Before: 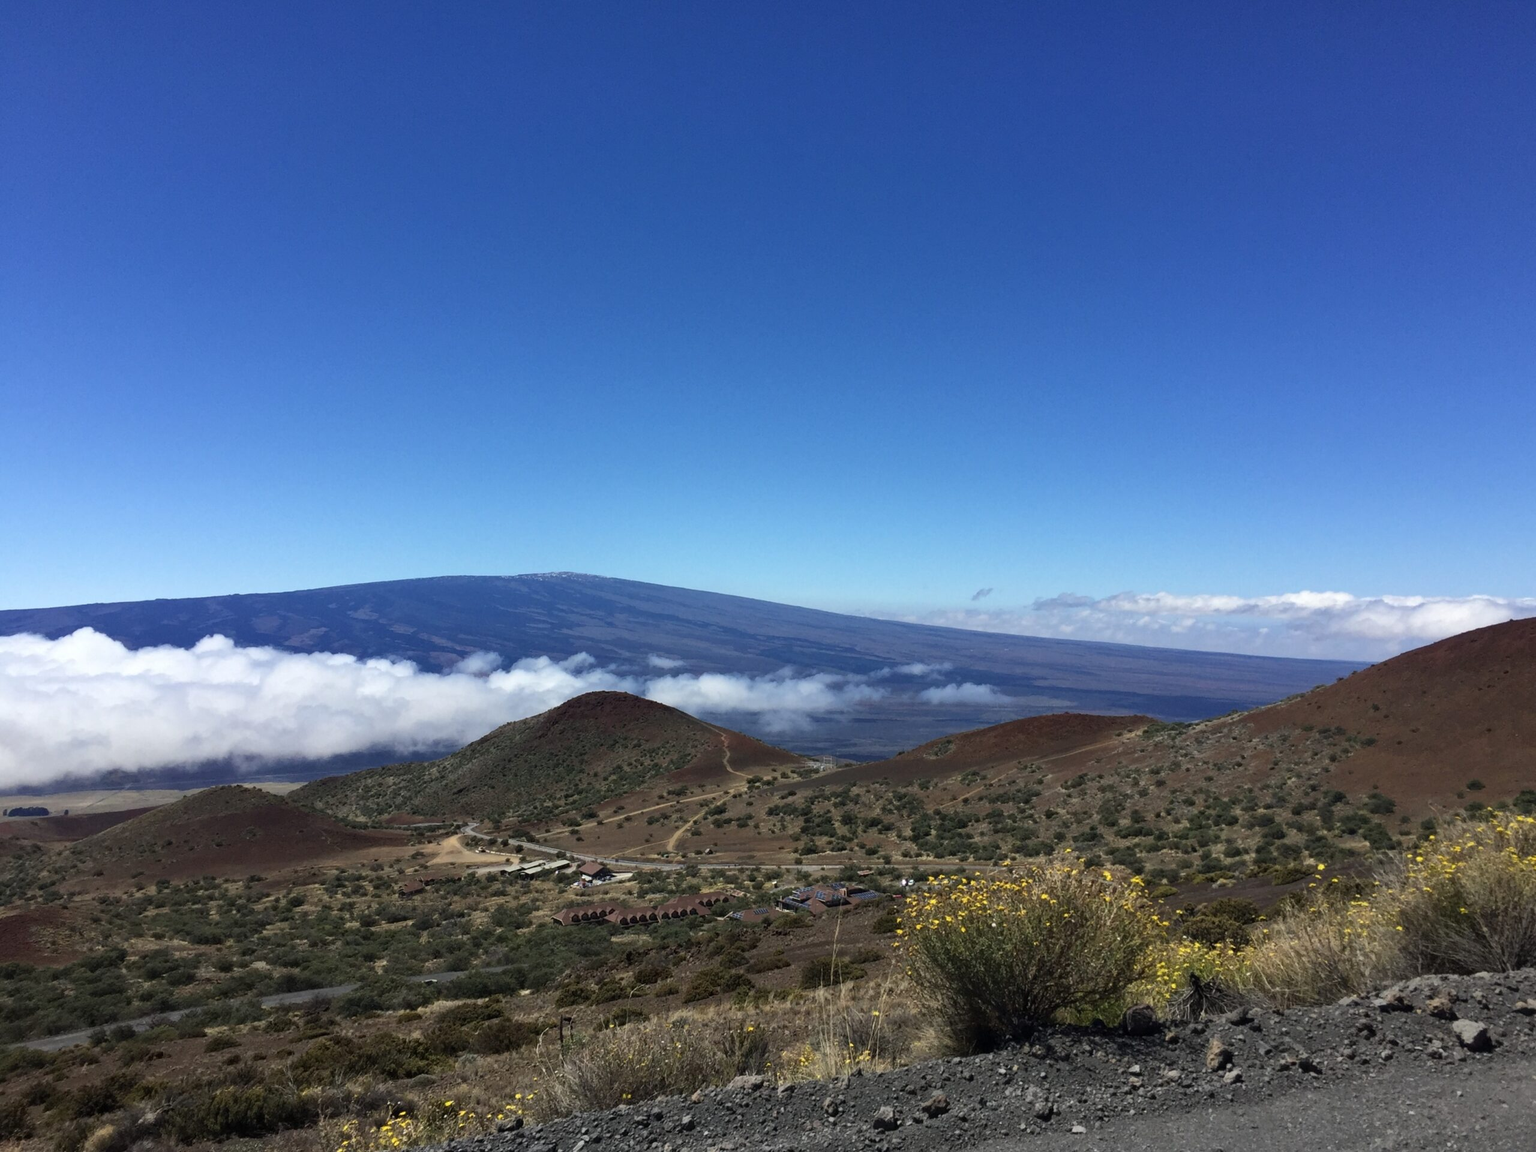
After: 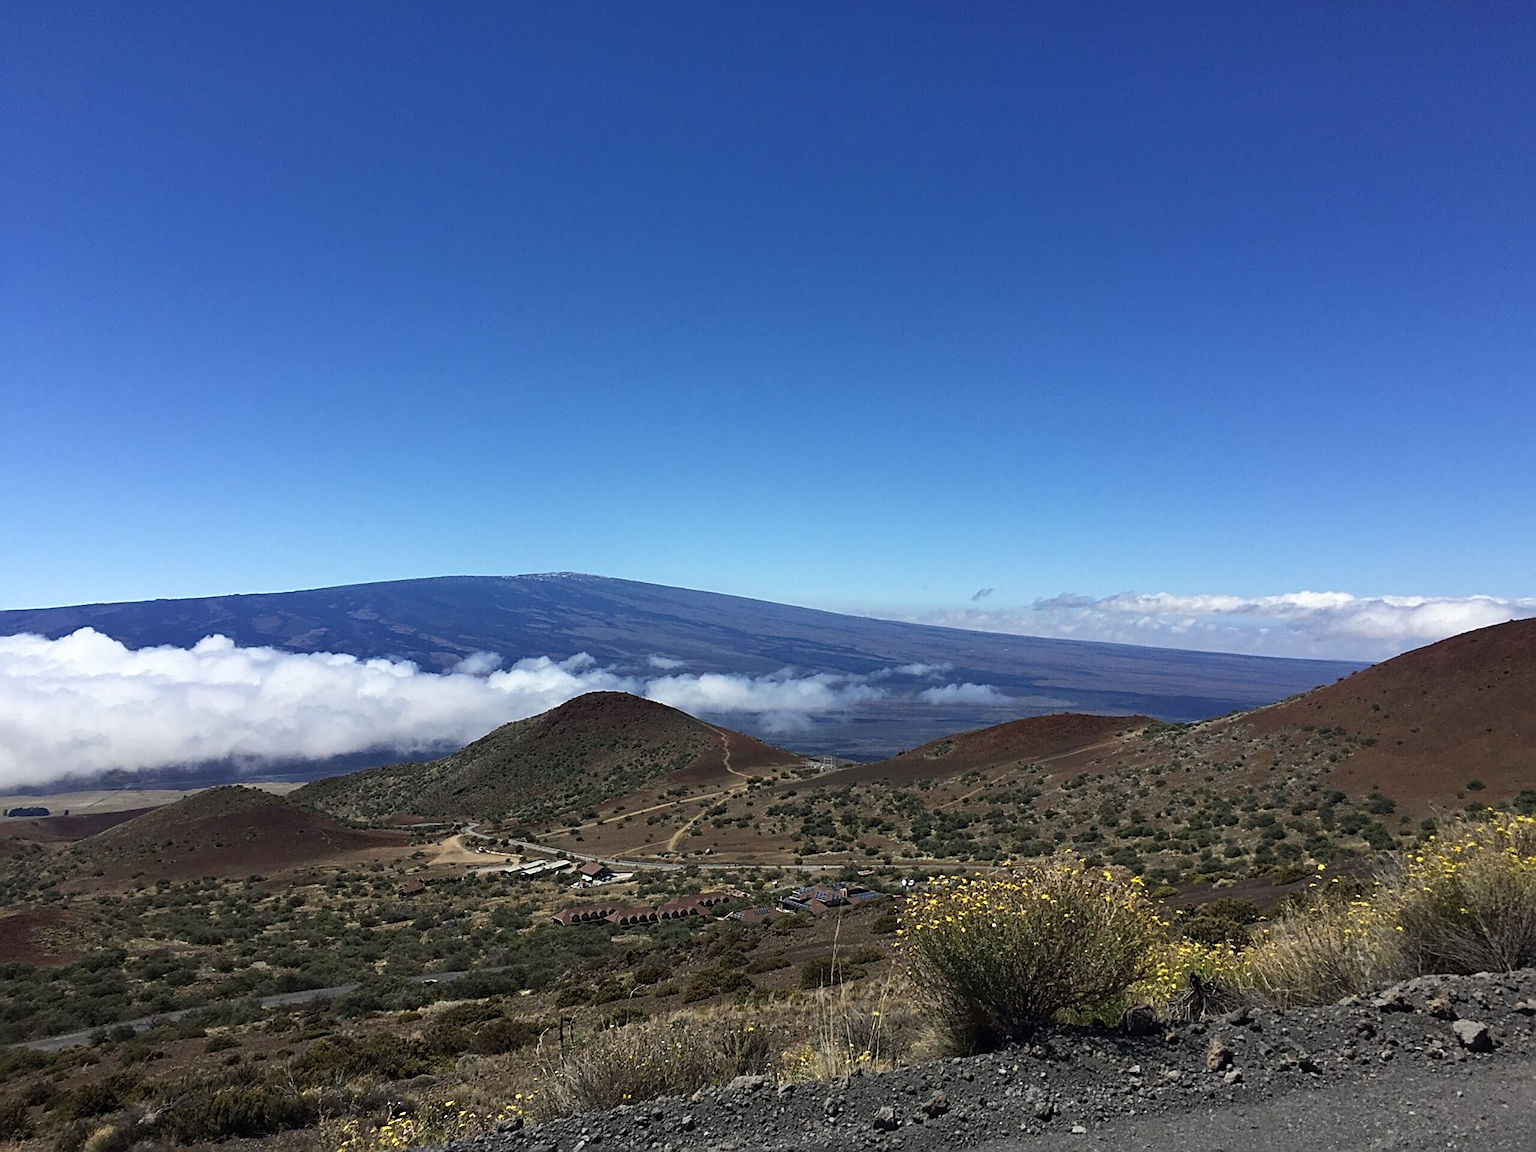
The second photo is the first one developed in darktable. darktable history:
sharpen: radius 2.817, amount 0.715
vibrance: vibrance 0%
